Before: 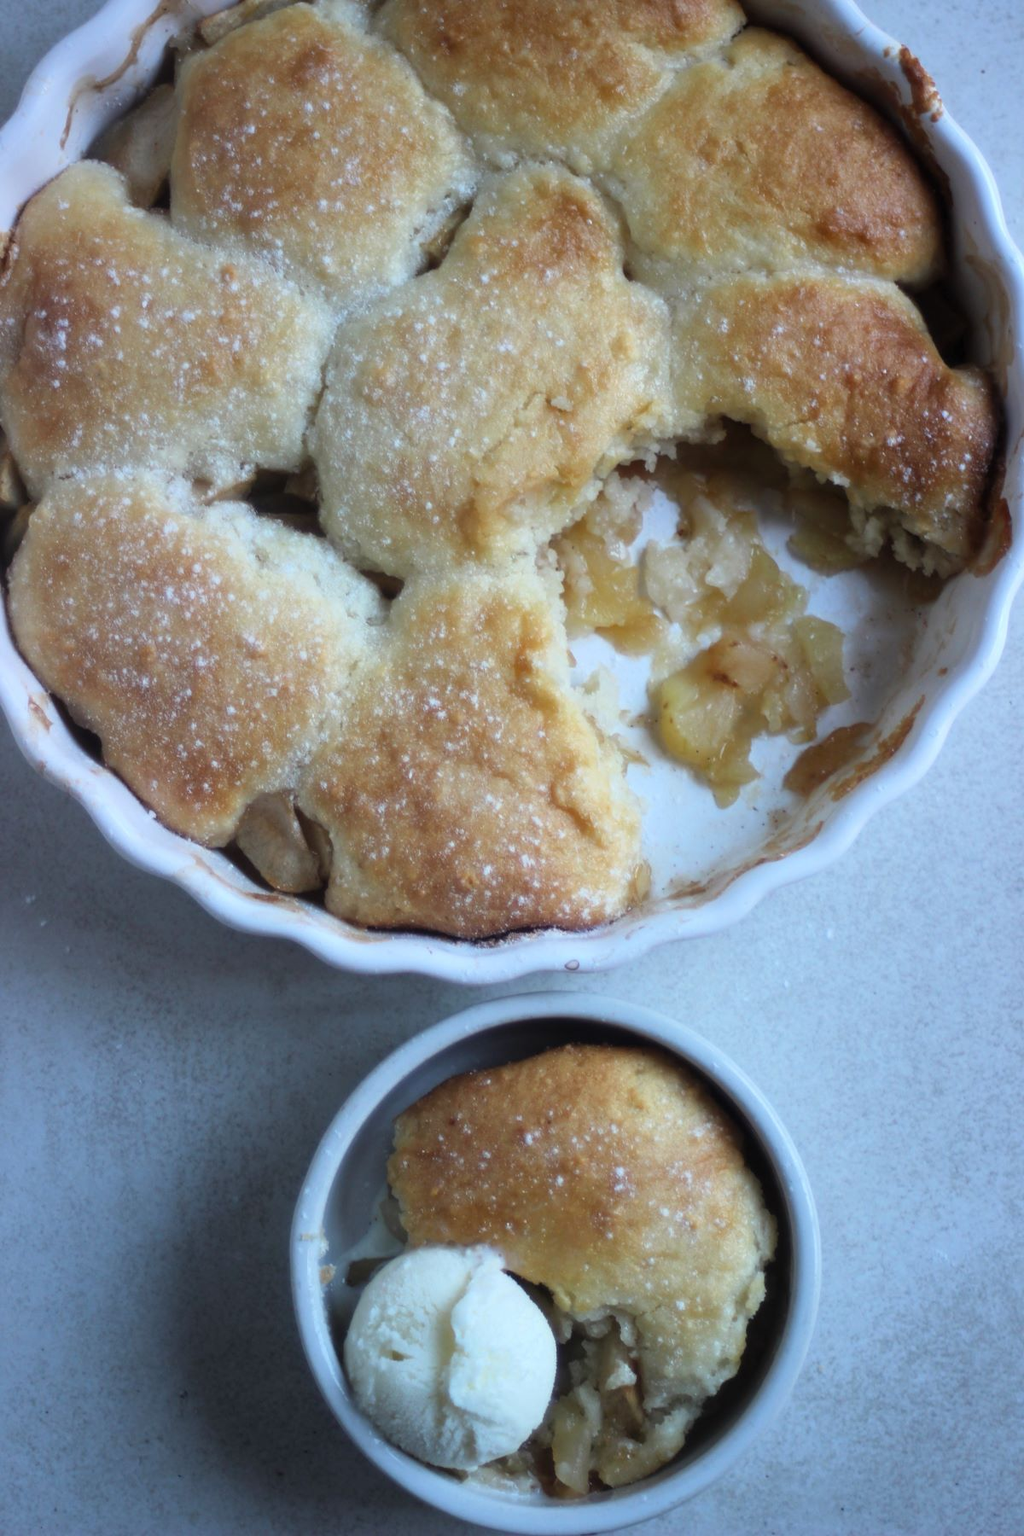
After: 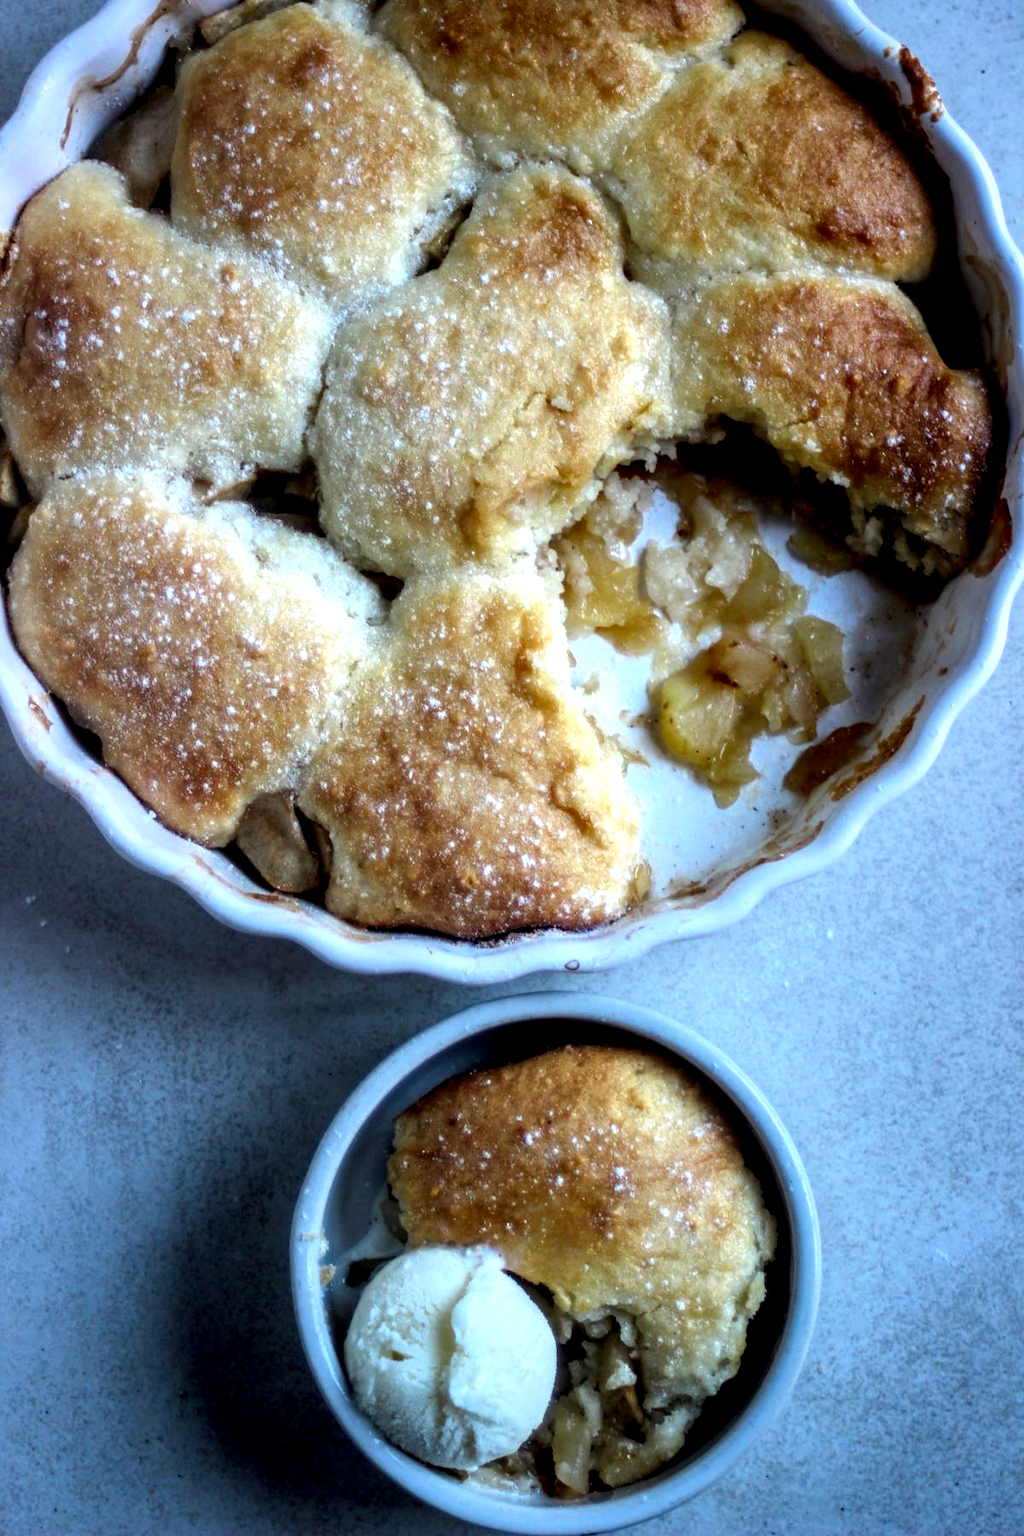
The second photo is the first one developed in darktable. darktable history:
local contrast: detail 203%
exposure: compensate highlight preservation false
color zones: curves: ch0 [(0, 0.613) (0.01, 0.613) (0.245, 0.448) (0.498, 0.529) (0.642, 0.665) (0.879, 0.777) (0.99, 0.613)]; ch1 [(0, 0) (0.143, 0) (0.286, 0) (0.429, 0) (0.571, 0) (0.714, 0) (0.857, 0)], mix -138.01%
